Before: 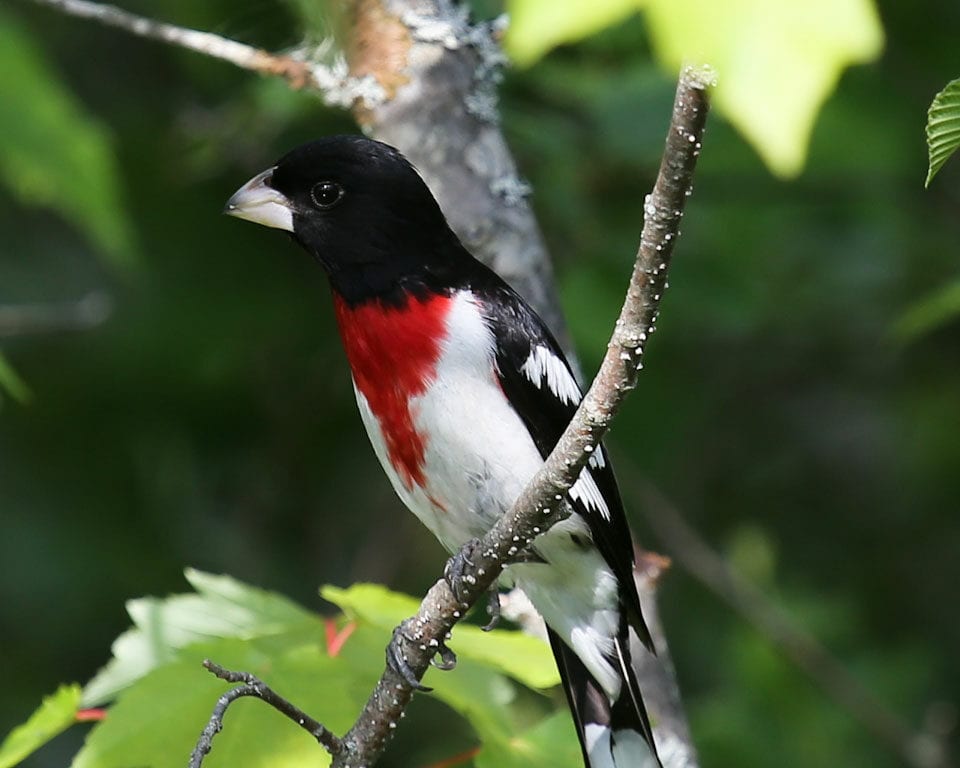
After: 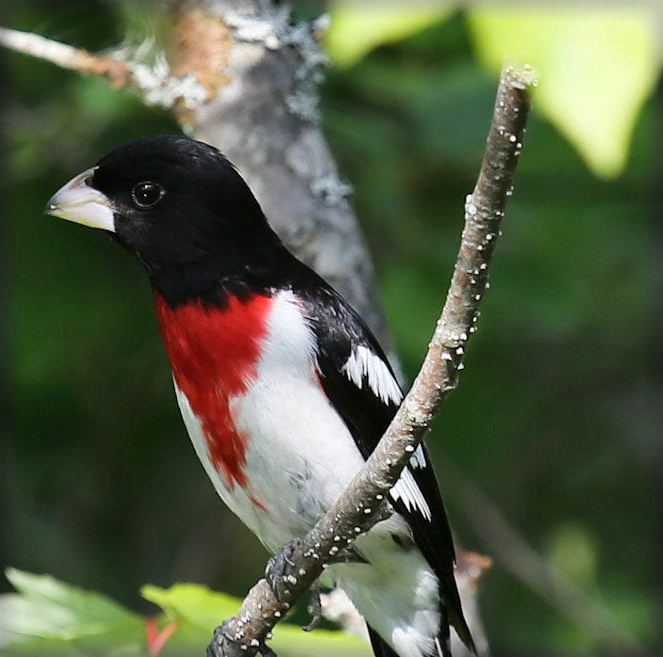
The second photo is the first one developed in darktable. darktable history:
crop: left 18.646%, right 12.251%, bottom 14.425%
shadows and highlights: soften with gaussian
vignetting: fall-off start 93.57%, fall-off radius 5.86%, brightness -0.338, automatic ratio true, width/height ratio 1.331, shape 0.046
